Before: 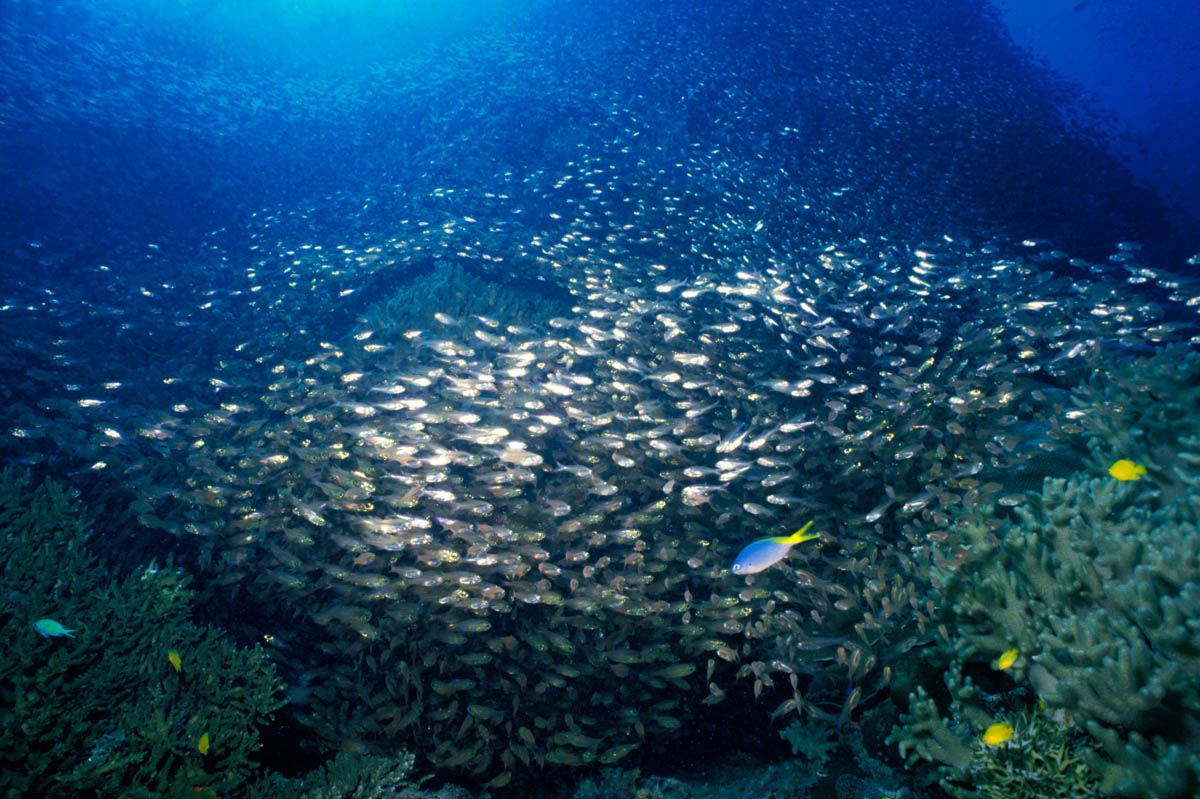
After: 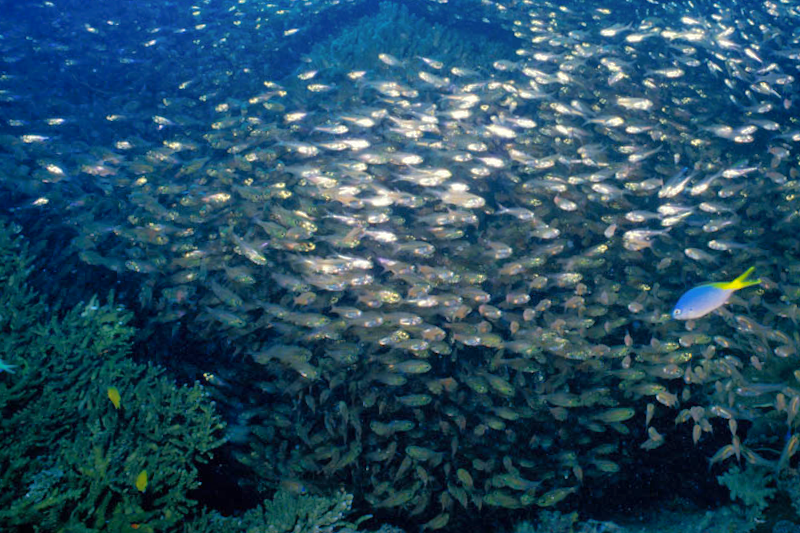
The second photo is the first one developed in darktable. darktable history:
shadows and highlights: on, module defaults
crop and rotate: angle -0.82°, left 3.85%, top 31.828%, right 27.992%
